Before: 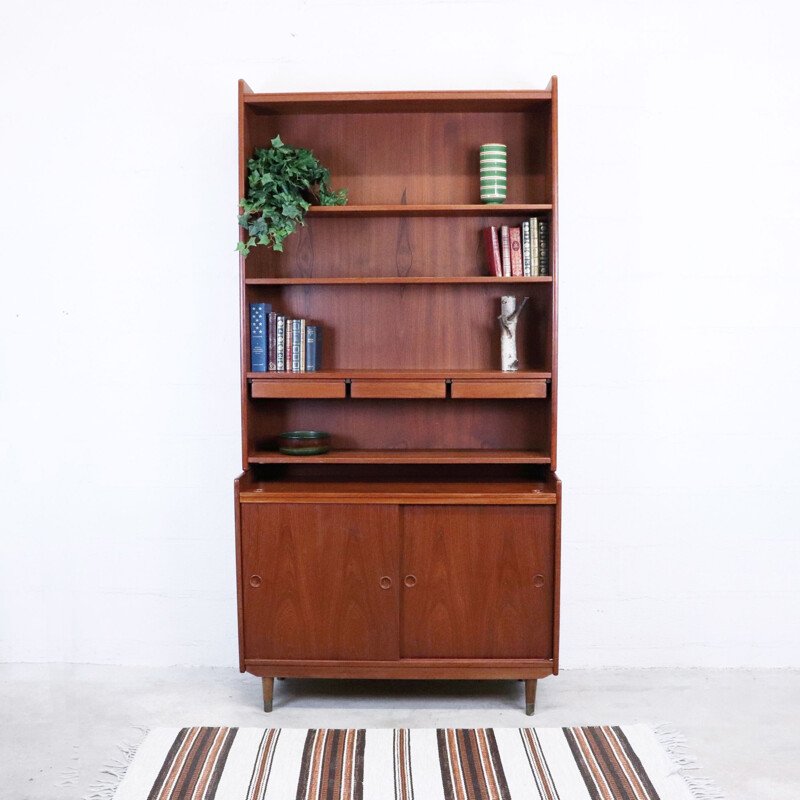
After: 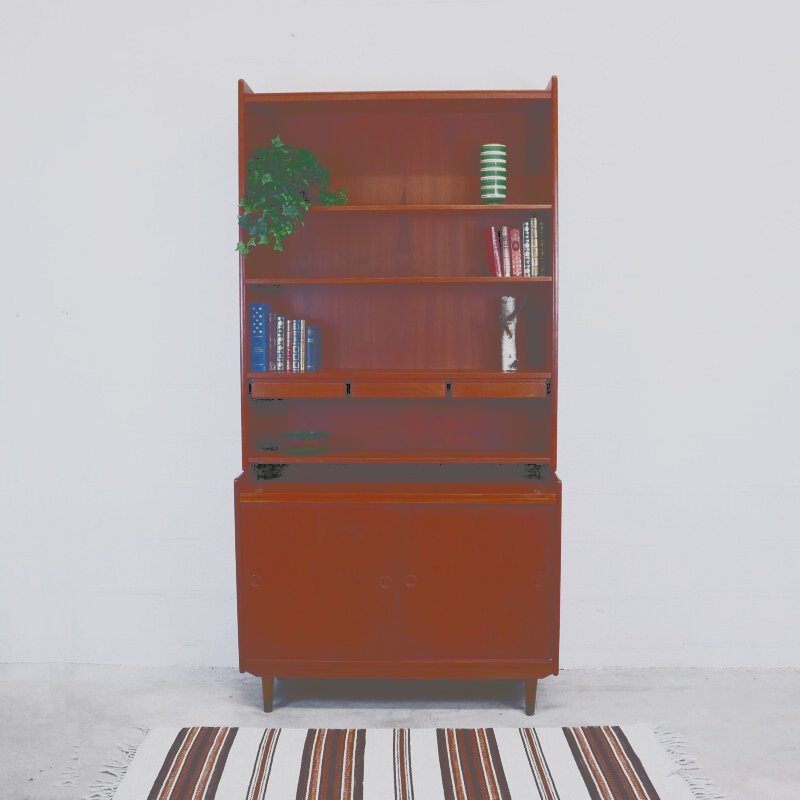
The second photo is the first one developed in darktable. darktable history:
local contrast: mode bilateral grid, contrast 20, coarseness 50, detail 102%, midtone range 0.2
contrast brightness saturation: contrast 0.185, brightness -0.115, saturation 0.21
tone curve: curves: ch0 [(0, 0) (0.003, 0.345) (0.011, 0.345) (0.025, 0.345) (0.044, 0.349) (0.069, 0.353) (0.1, 0.356) (0.136, 0.359) (0.177, 0.366) (0.224, 0.378) (0.277, 0.398) (0.335, 0.429) (0.399, 0.476) (0.468, 0.545) (0.543, 0.624) (0.623, 0.721) (0.709, 0.811) (0.801, 0.876) (0.898, 0.913) (1, 1)], color space Lab, independent channels, preserve colors none
exposure: exposure -0.929 EV, compensate highlight preservation false
